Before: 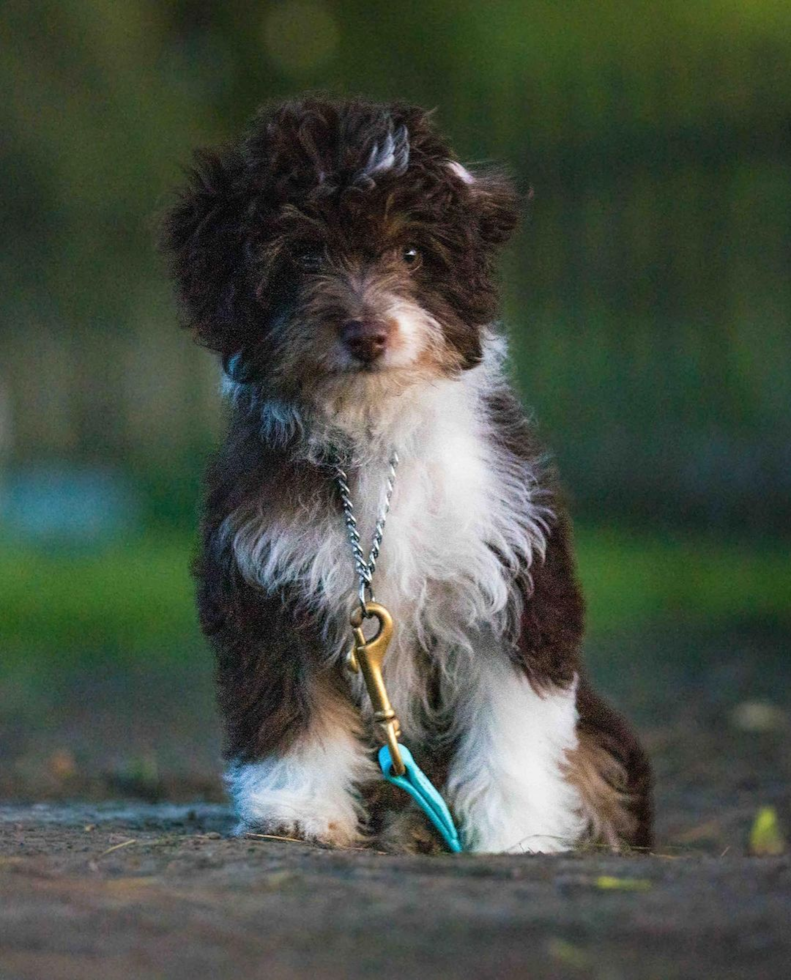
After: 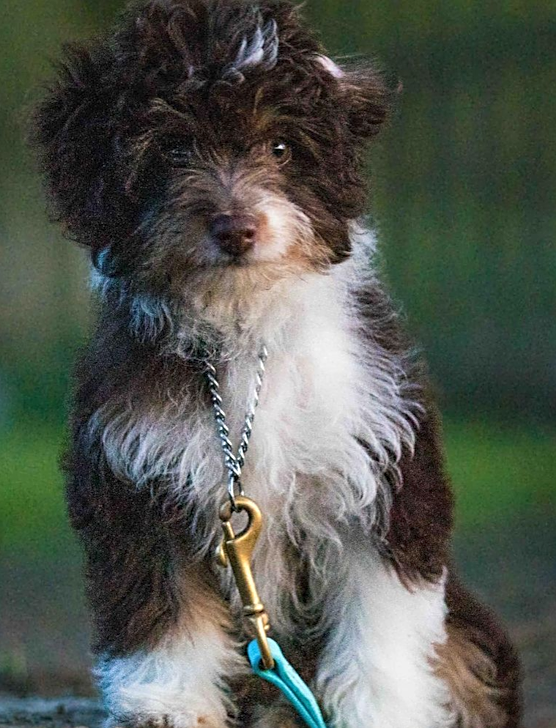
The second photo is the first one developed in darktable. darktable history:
shadows and highlights: shadows 37.13, highlights -27.9, soften with gaussian
sharpen: on, module defaults
crop and rotate: left 16.654%, top 10.973%, right 13.022%, bottom 14.648%
